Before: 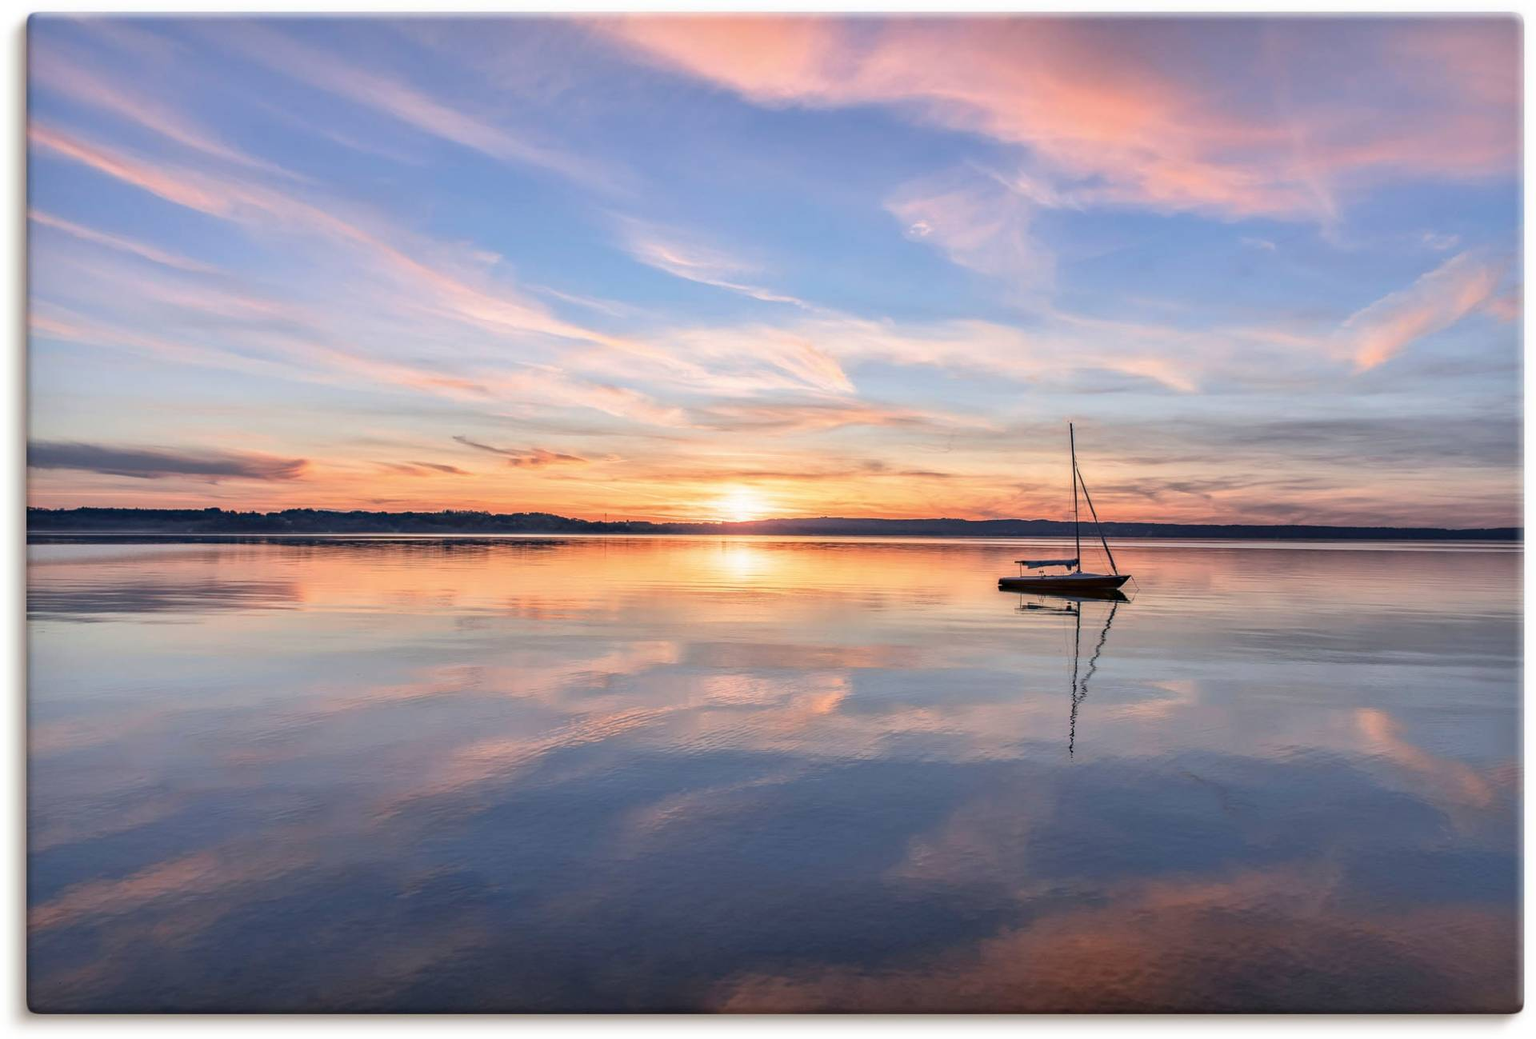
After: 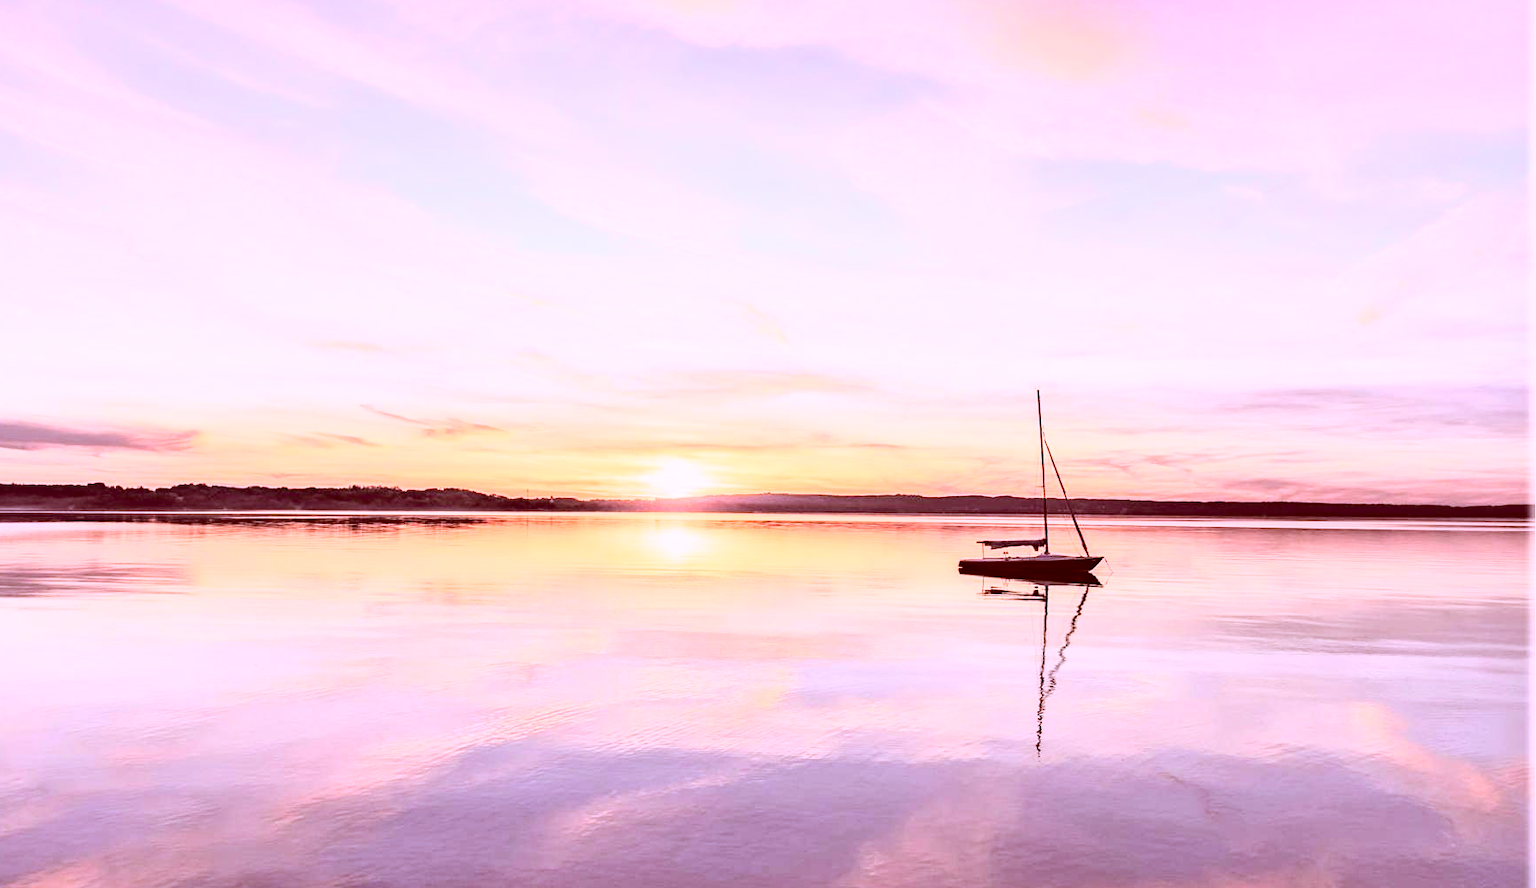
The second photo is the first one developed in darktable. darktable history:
white balance: red 1.042, blue 1.17
crop: left 8.155%, top 6.611%, bottom 15.385%
color correction: highlights a* 9.03, highlights b* 8.71, shadows a* 40, shadows b* 40, saturation 0.8
tone equalizer: -8 EV -0.417 EV, -7 EV -0.389 EV, -6 EV -0.333 EV, -5 EV -0.222 EV, -3 EV 0.222 EV, -2 EV 0.333 EV, -1 EV 0.389 EV, +0 EV 0.417 EV, edges refinement/feathering 500, mask exposure compensation -1.57 EV, preserve details no
base curve: curves: ch0 [(0, 0) (0.018, 0.026) (0.143, 0.37) (0.33, 0.731) (0.458, 0.853) (0.735, 0.965) (0.905, 0.986) (1, 1)]
